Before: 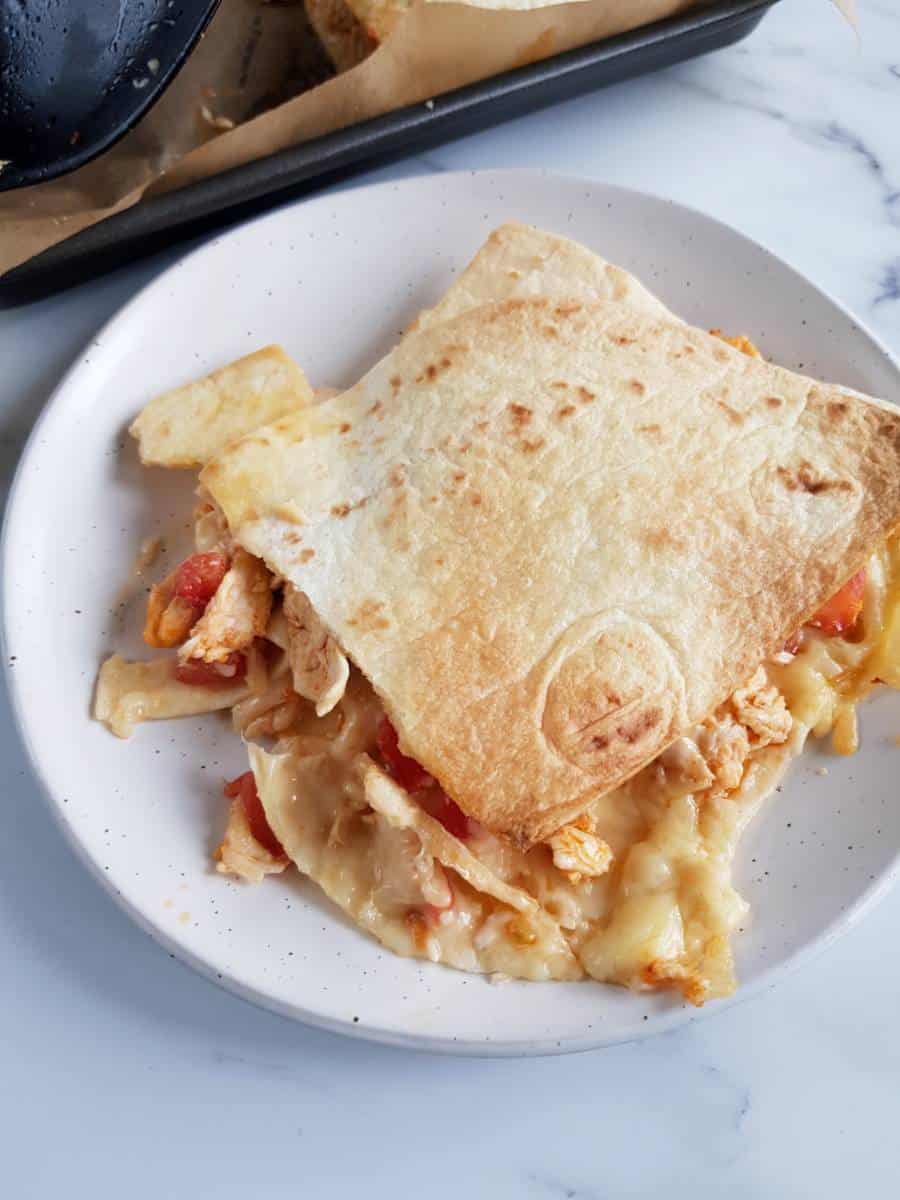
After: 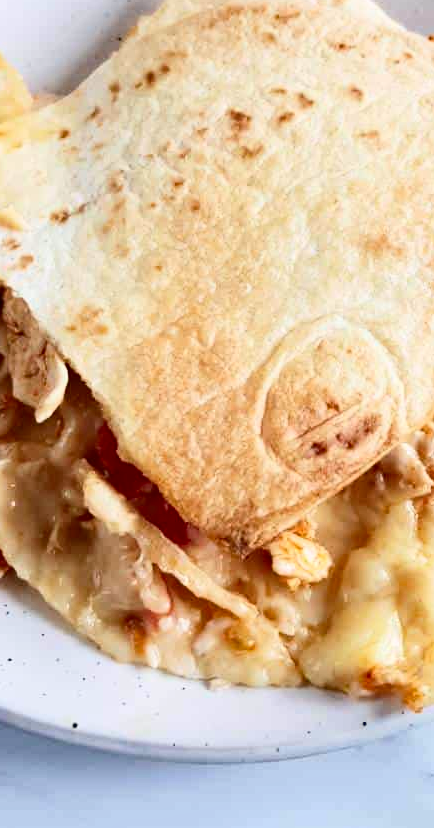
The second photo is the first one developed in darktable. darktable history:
contrast brightness saturation: contrast 0.286
haze removal: strength 0.248, distance 0.248, compatibility mode true, adaptive false
crop: left 31.317%, top 24.554%, right 20.424%, bottom 6.443%
